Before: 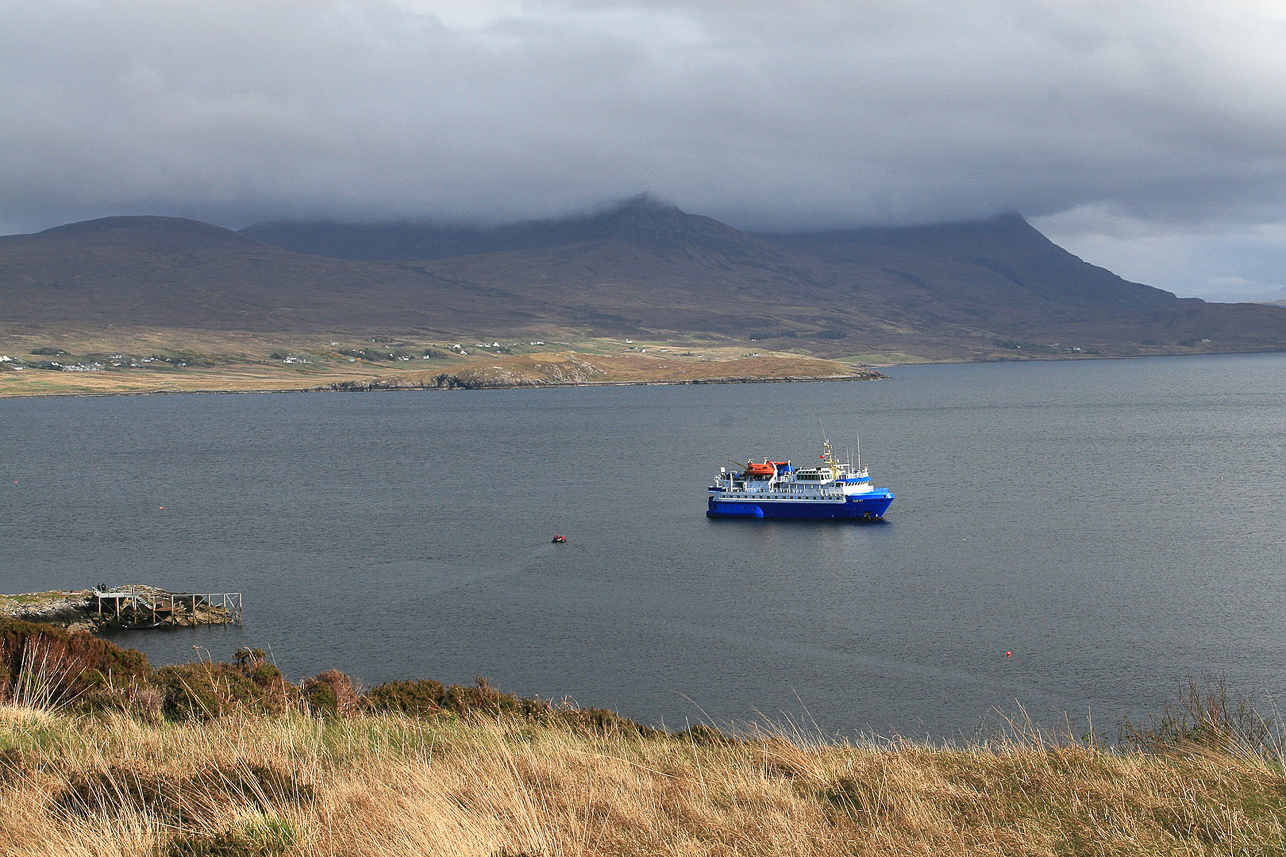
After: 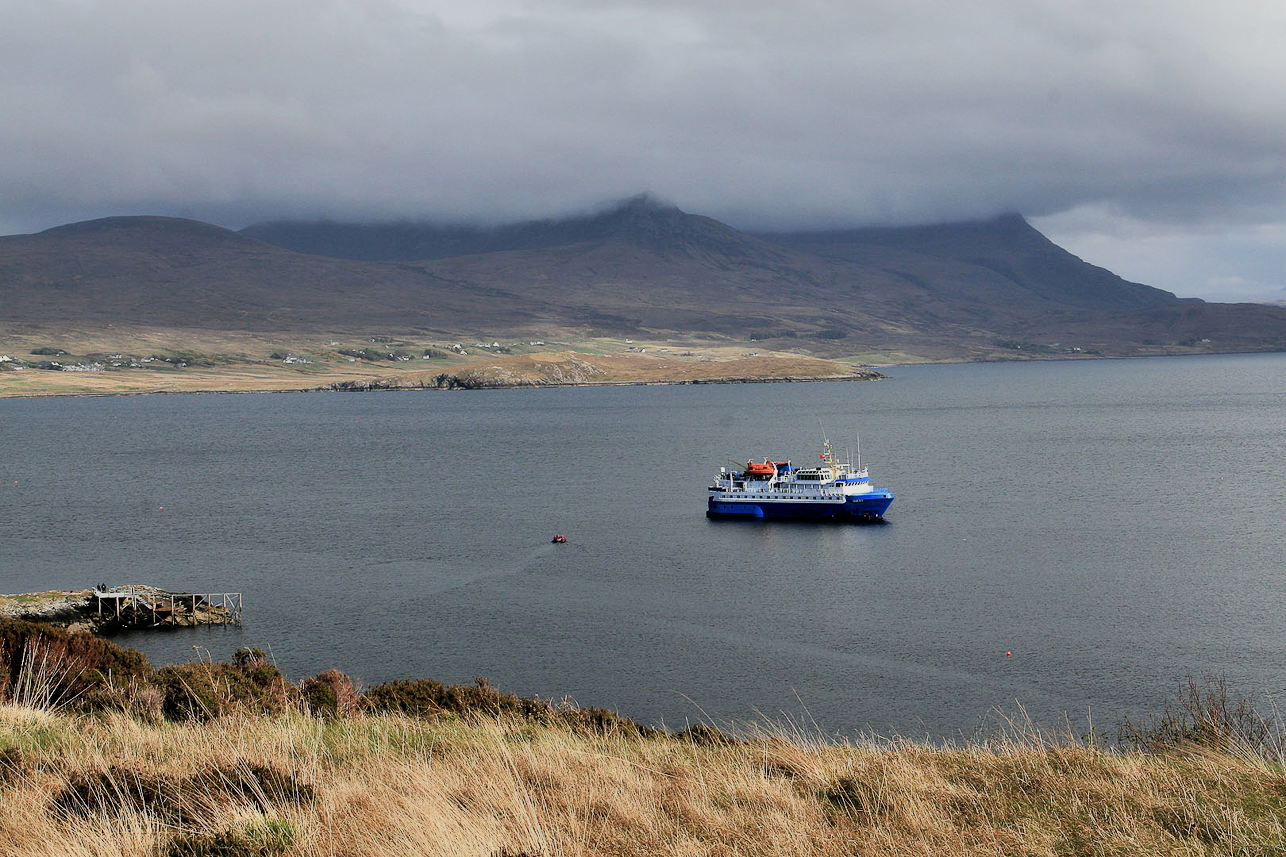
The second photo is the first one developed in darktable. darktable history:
contrast equalizer: y [[0.536, 0.565, 0.581, 0.516, 0.52, 0.491], [0.5 ×6], [0.5 ×6], [0 ×6], [0 ×6]]
filmic rgb: black relative exposure -7.65 EV, white relative exposure 4.56 EV, hardness 3.61, contrast 1.05
